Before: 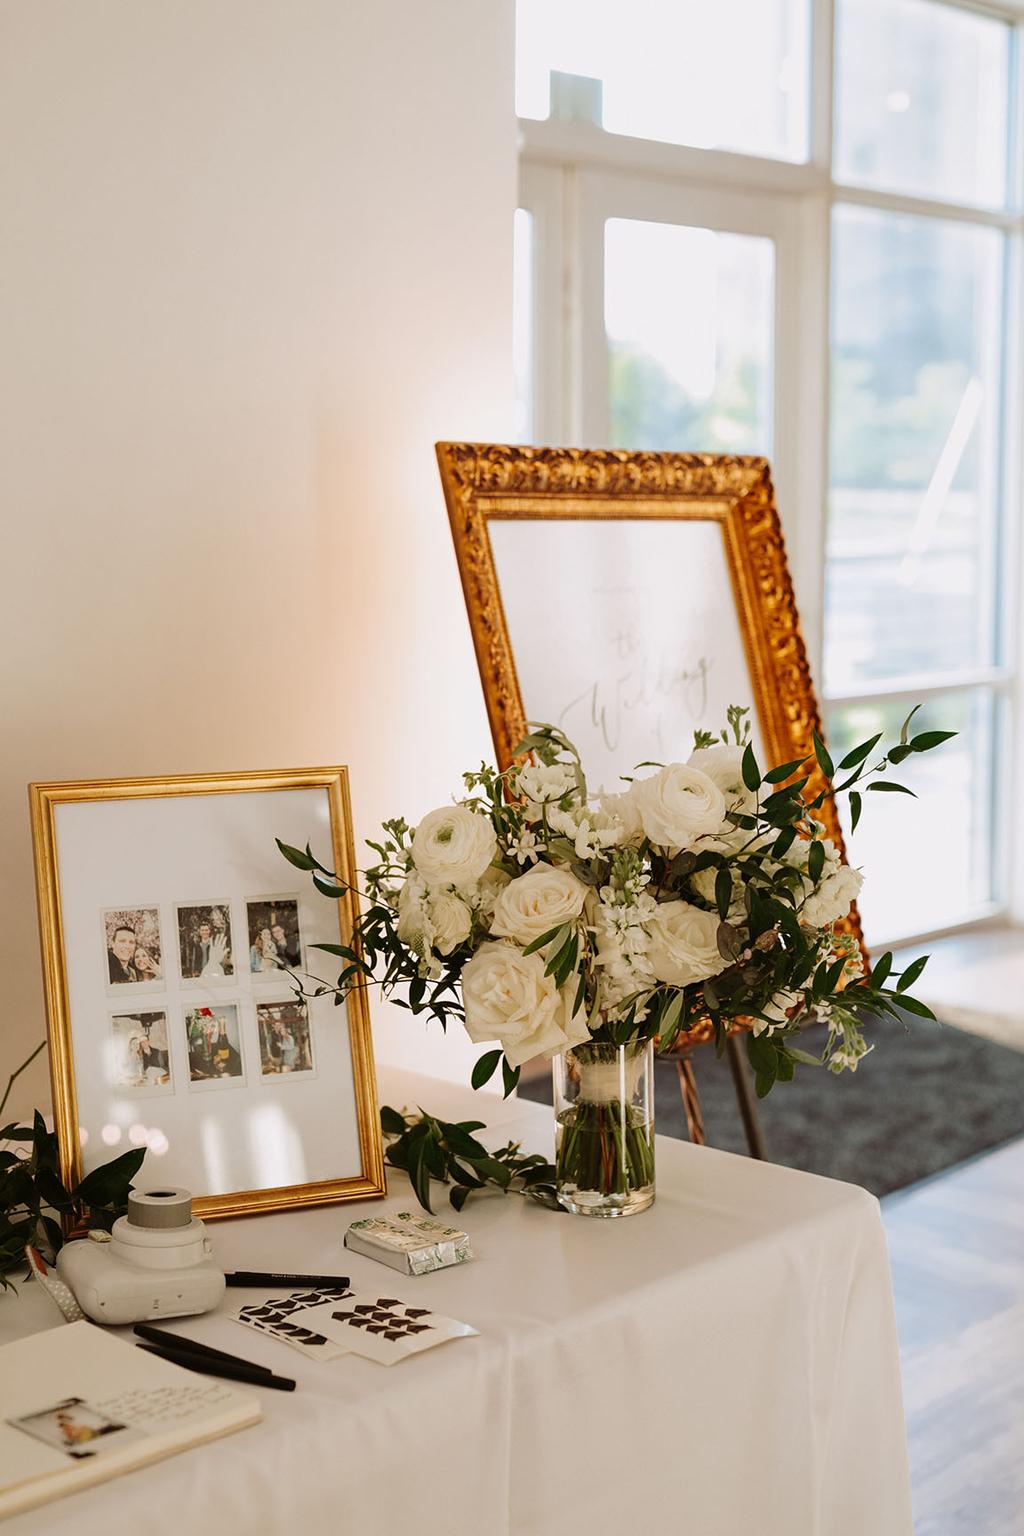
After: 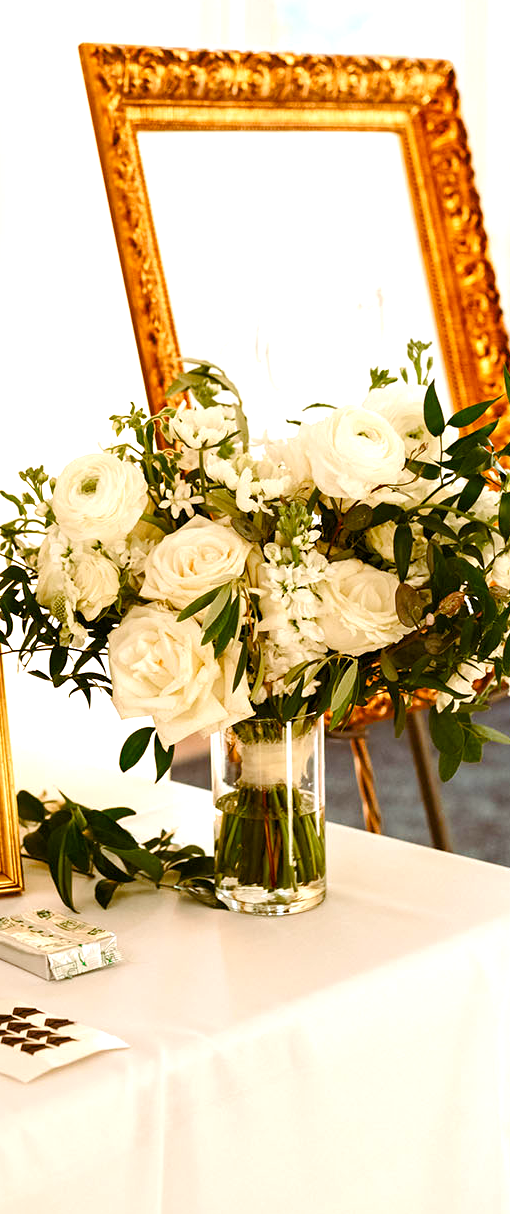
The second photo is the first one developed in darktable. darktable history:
color balance rgb: perceptual saturation grading › global saturation 24.073%, perceptual saturation grading › highlights -23.493%, perceptual saturation grading › mid-tones 23.9%, perceptual saturation grading › shadows 39.469%
crop: left 35.678%, top 26.294%, right 19.973%, bottom 3.436%
exposure: black level correction 0.001, exposure 1 EV, compensate exposure bias true, compensate highlight preservation false
